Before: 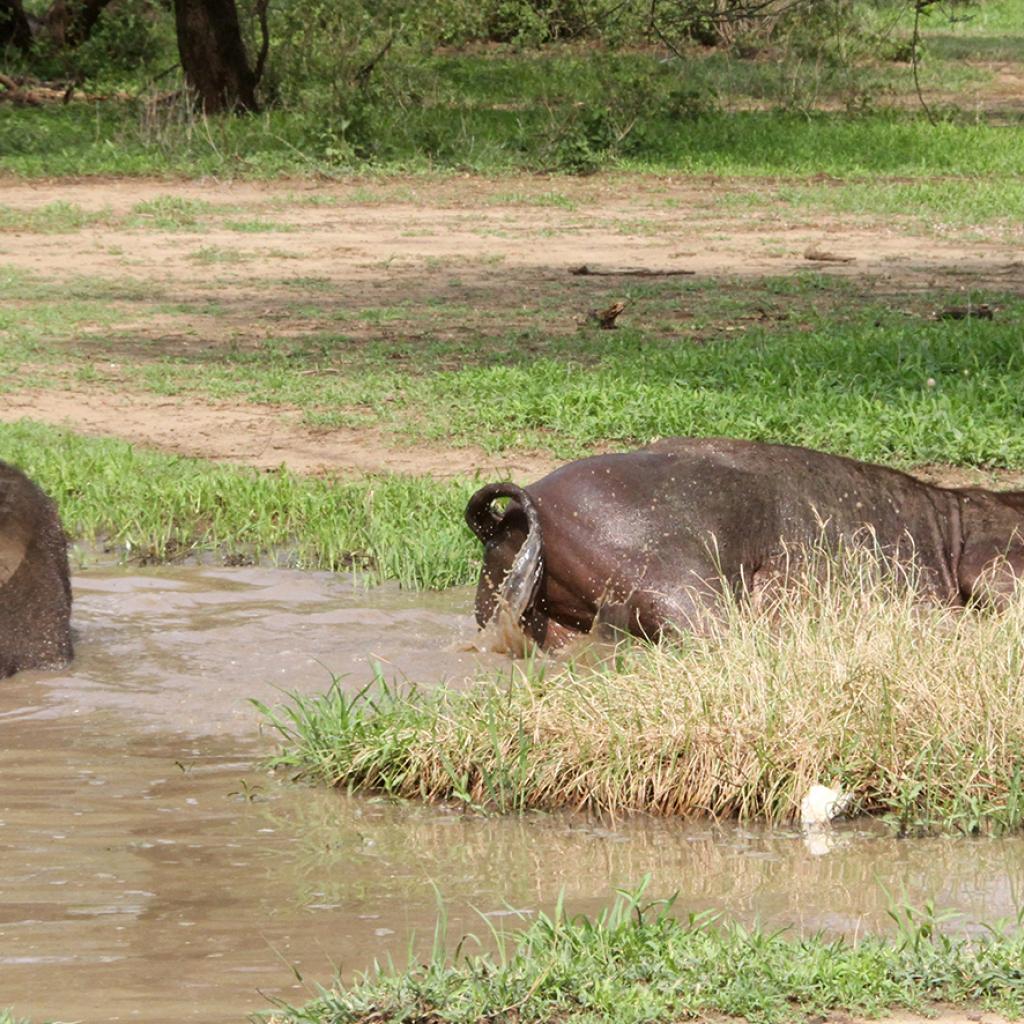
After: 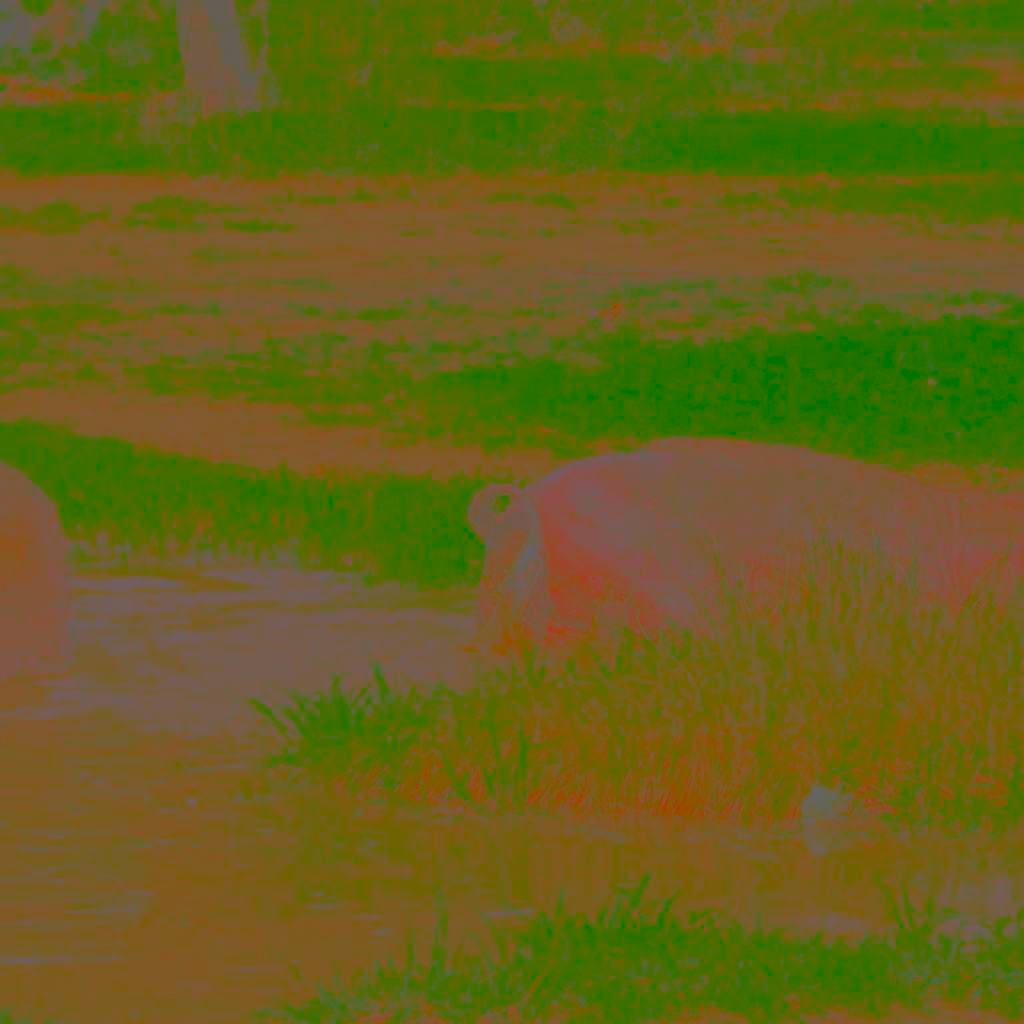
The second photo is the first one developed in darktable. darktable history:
shadows and highlights: on, module defaults
contrast brightness saturation: contrast -0.978, brightness -0.168, saturation 0.741
tone equalizer: -7 EV 0.162 EV, -6 EV 0.597 EV, -5 EV 1.12 EV, -4 EV 1.3 EV, -3 EV 1.18 EV, -2 EV 0.6 EV, -1 EV 0.148 EV
